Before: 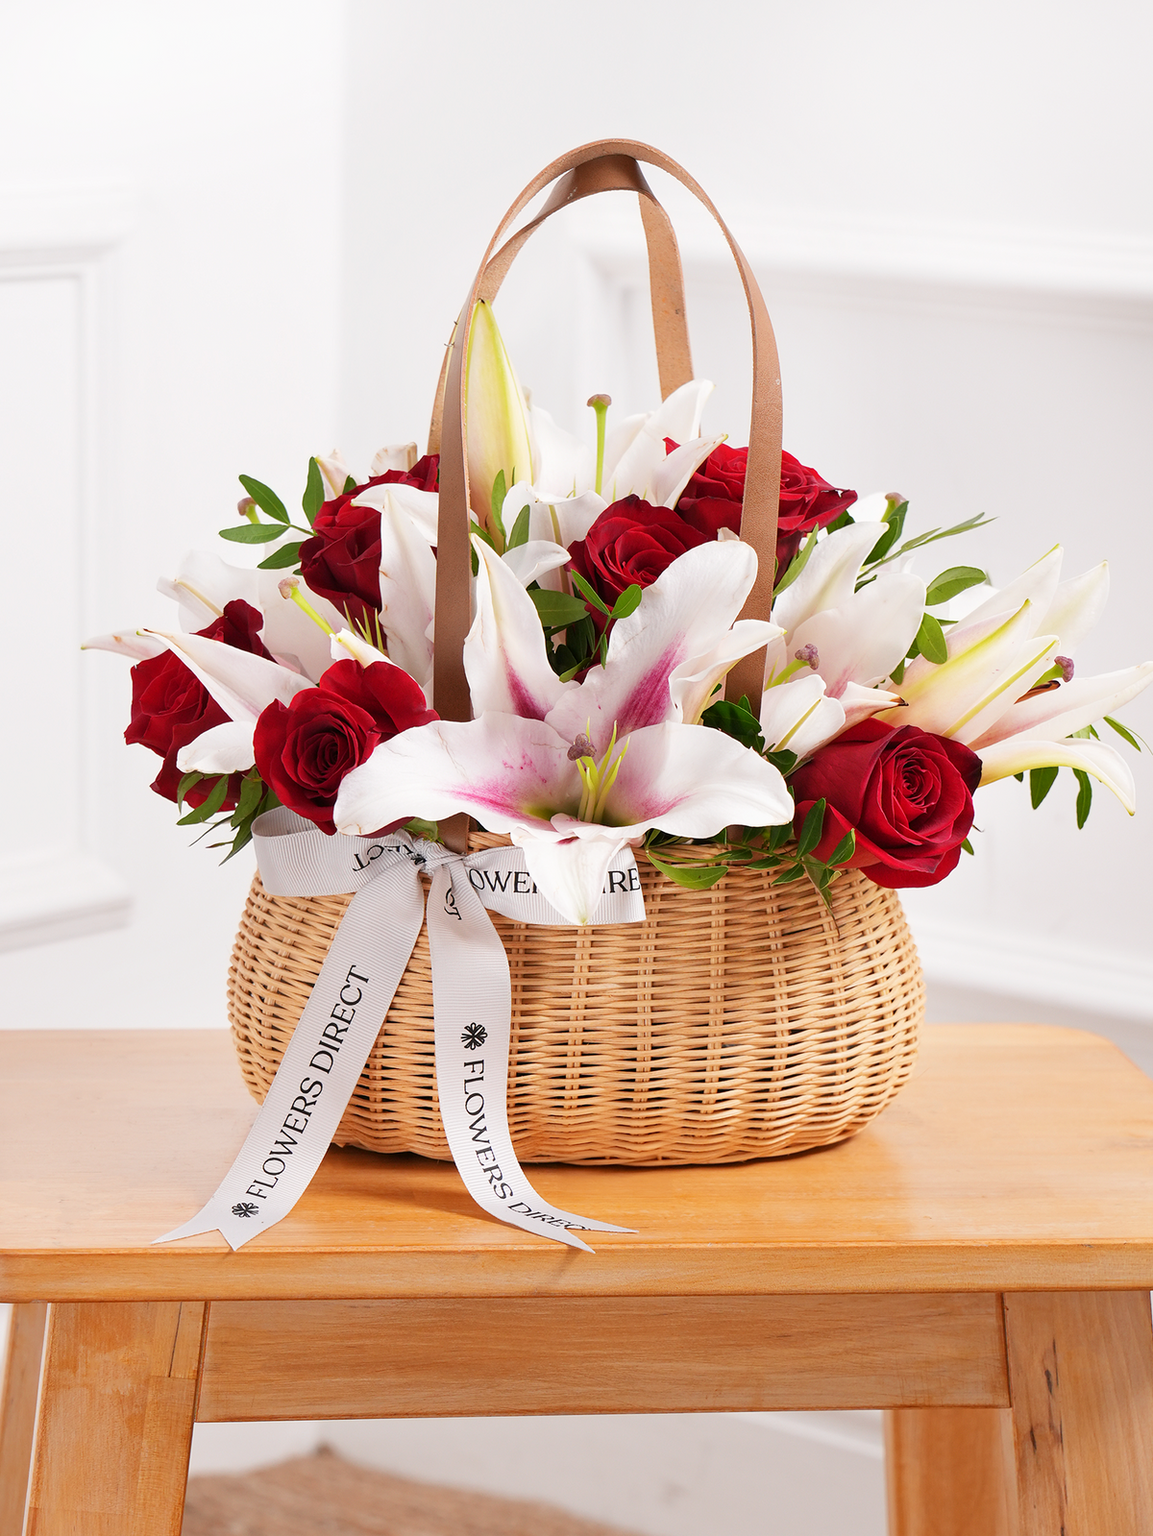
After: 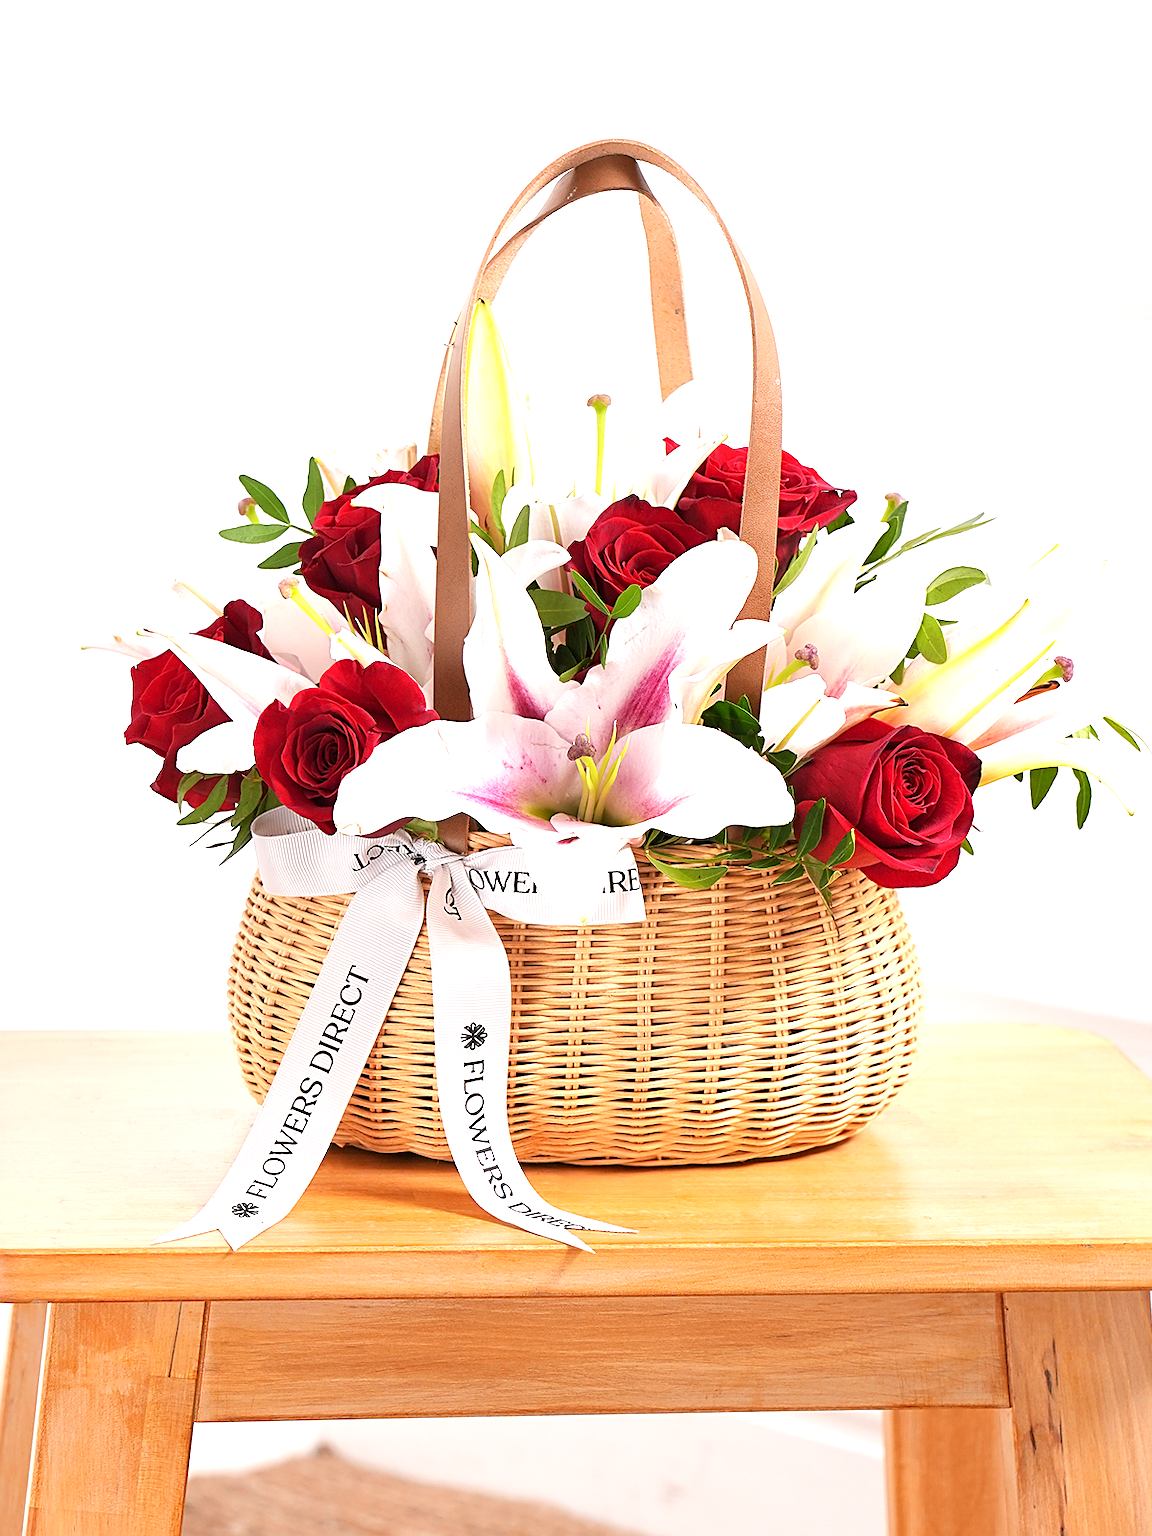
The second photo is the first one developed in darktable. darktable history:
sharpen: on, module defaults
exposure: exposure 0.73 EV, compensate exposure bias true, compensate highlight preservation false
